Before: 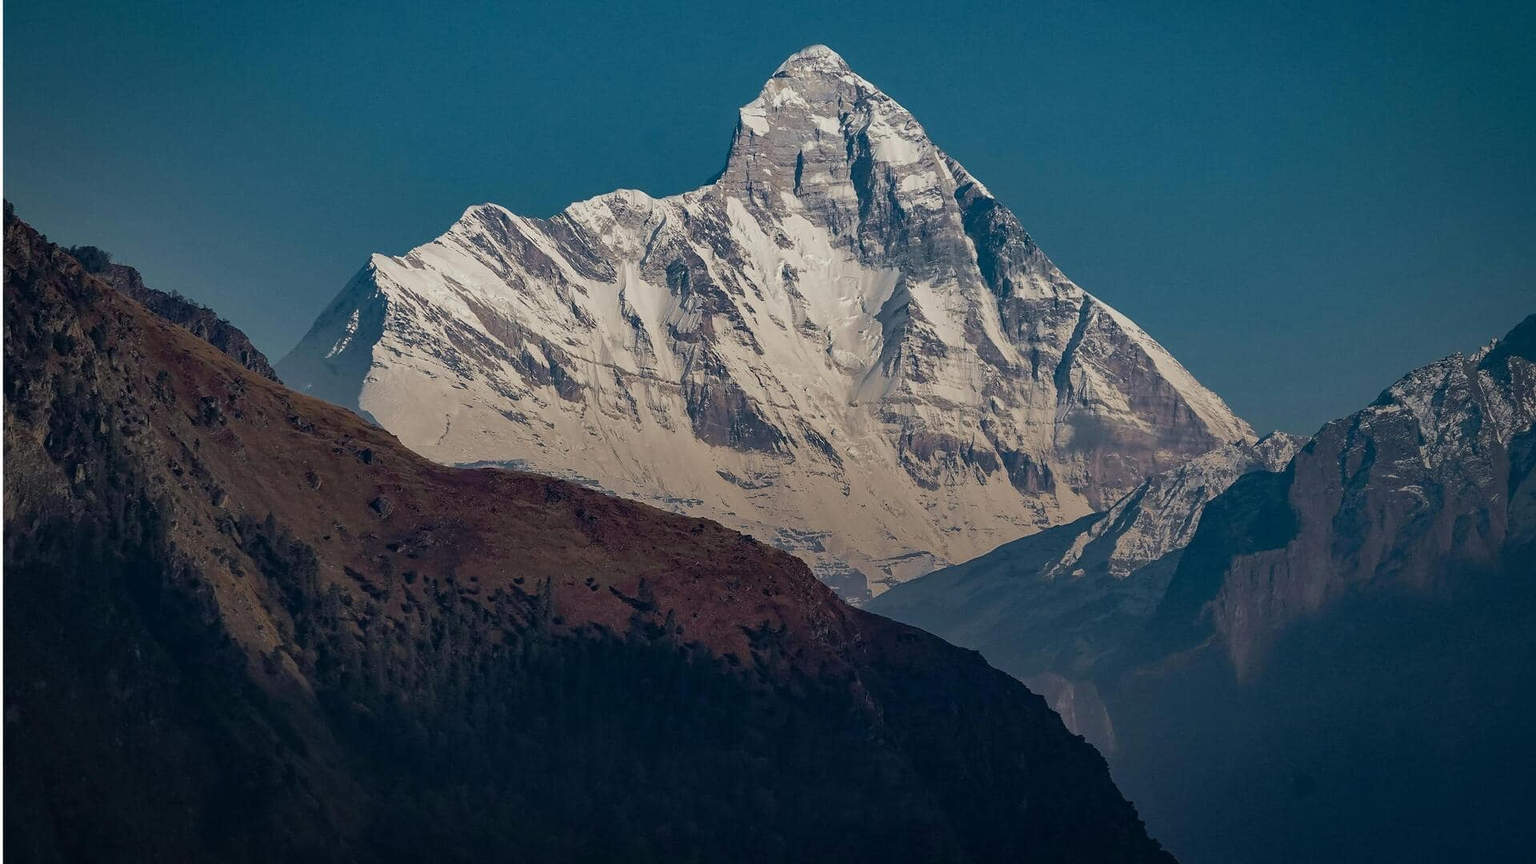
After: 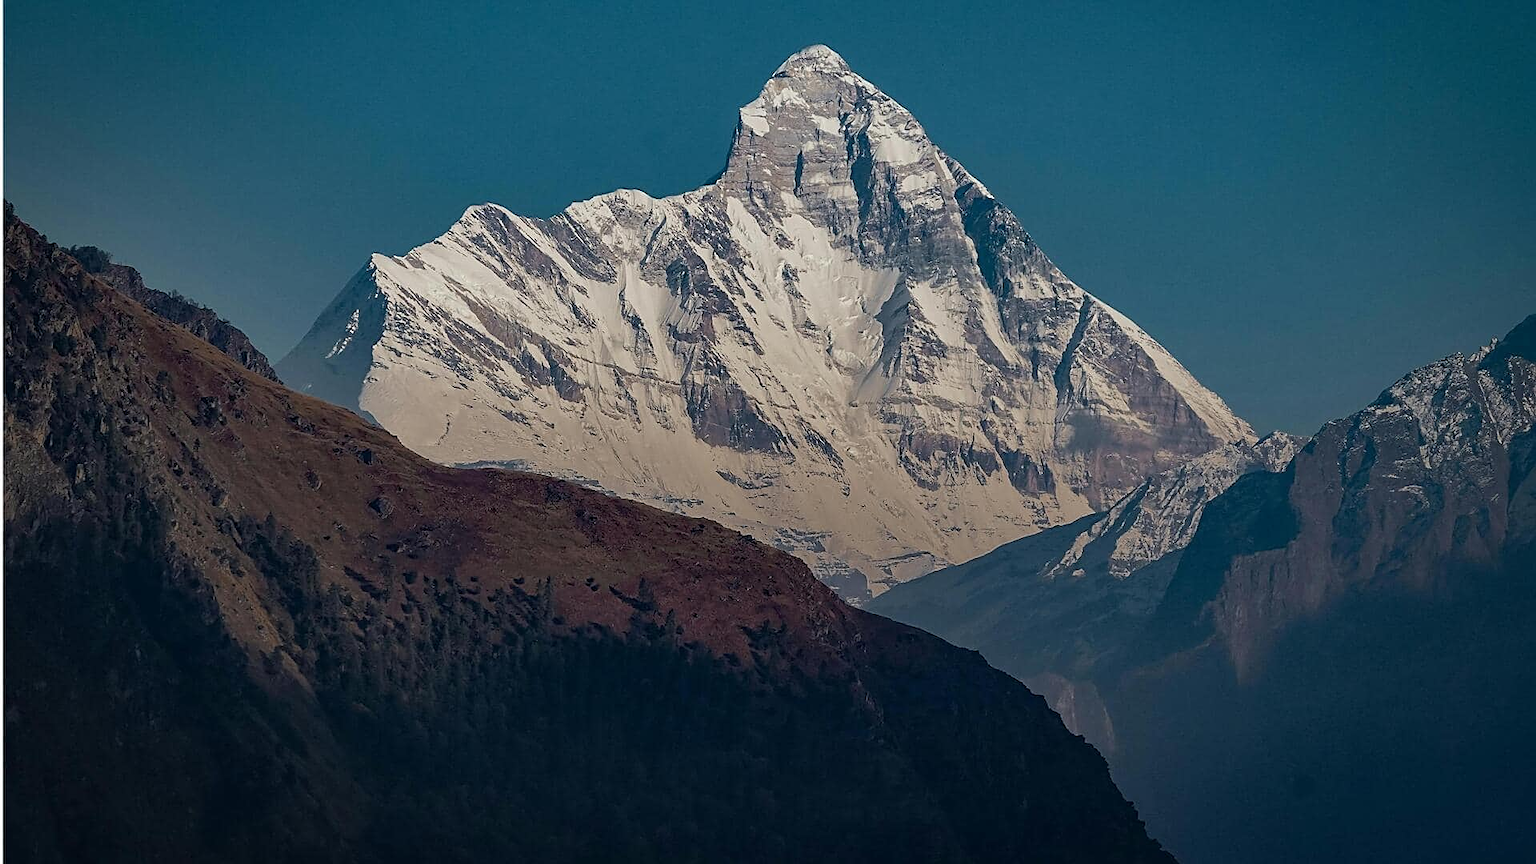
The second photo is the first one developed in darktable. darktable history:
sharpen: amount 0.482
